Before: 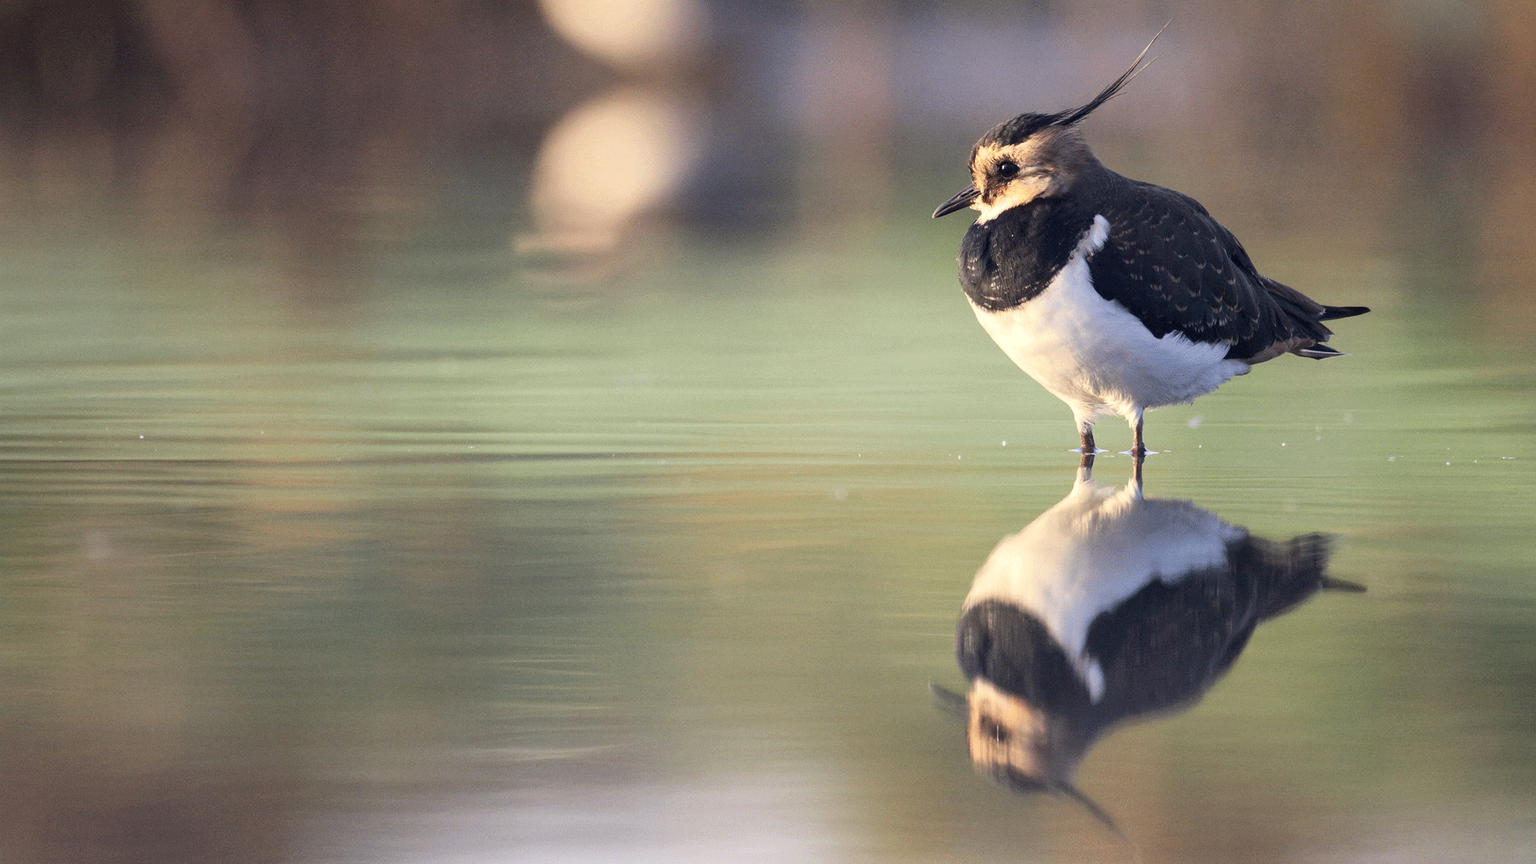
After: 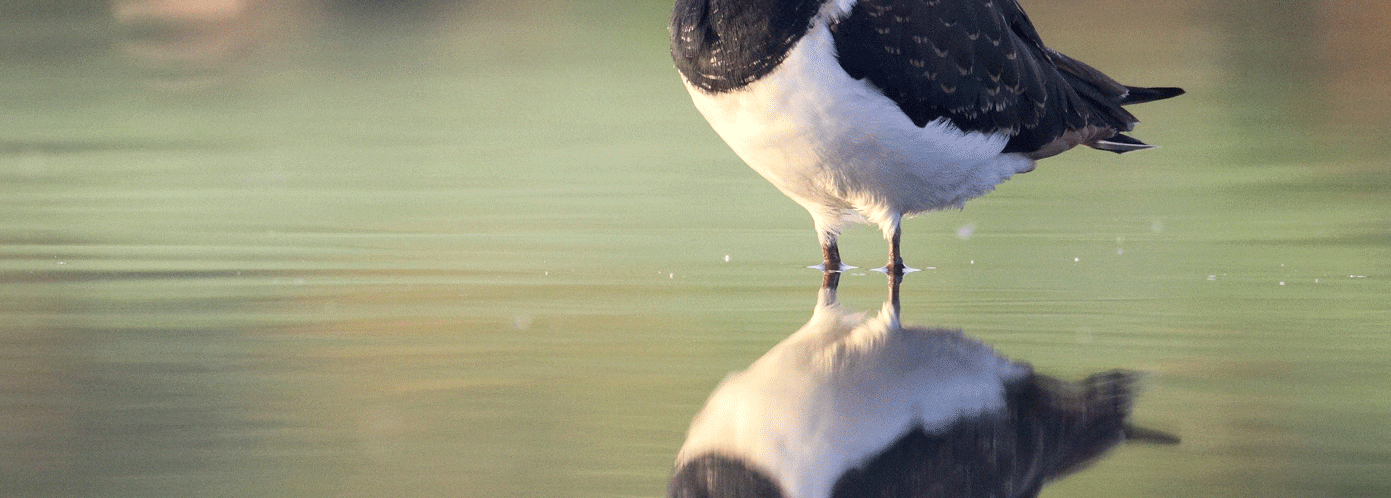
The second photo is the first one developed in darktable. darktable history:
crop and rotate: left 27.506%, top 27.486%, bottom 26.337%
